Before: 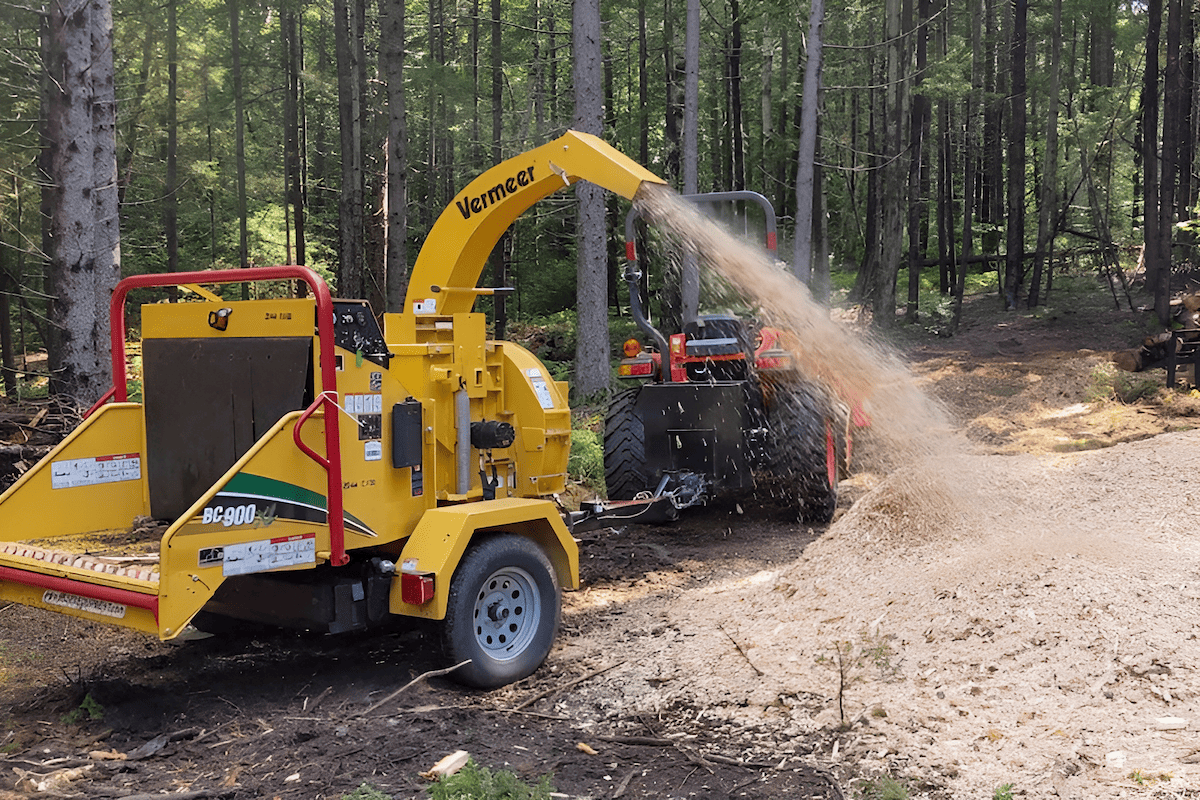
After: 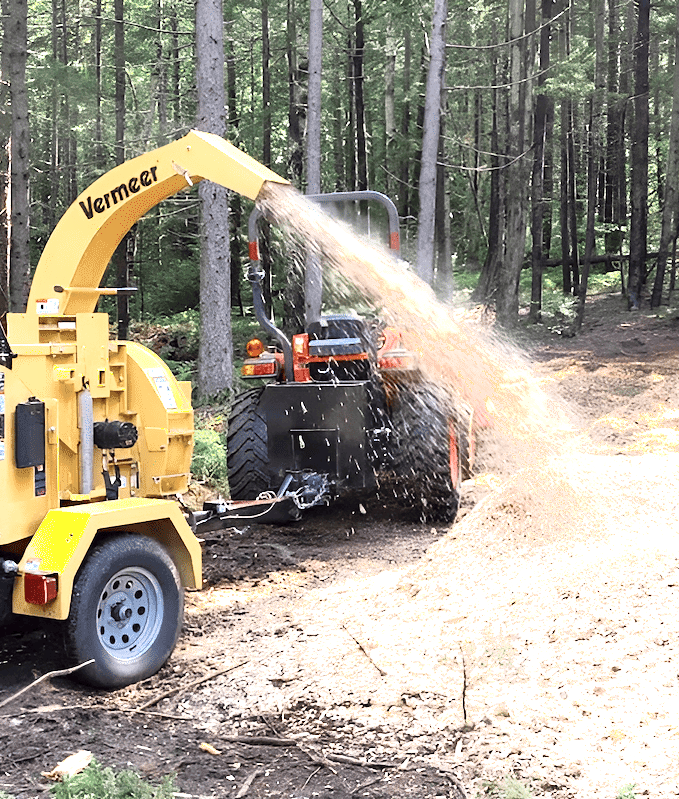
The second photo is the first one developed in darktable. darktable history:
crop: left 31.458%, top 0%, right 11.876%
color zones: curves: ch0 [(0, 0.5) (0.125, 0.4) (0.25, 0.5) (0.375, 0.4) (0.5, 0.4) (0.625, 0.35) (0.75, 0.35) (0.875, 0.5)]; ch1 [(0, 0.35) (0.125, 0.45) (0.25, 0.35) (0.375, 0.35) (0.5, 0.35) (0.625, 0.35) (0.75, 0.45) (0.875, 0.35)]; ch2 [(0, 0.6) (0.125, 0.5) (0.25, 0.5) (0.375, 0.6) (0.5, 0.6) (0.625, 0.5) (0.75, 0.5) (0.875, 0.5)]
exposure: black level correction 0, exposure 1.35 EV, compensate exposure bias true, compensate highlight preservation false
shadows and highlights: shadows -62.32, white point adjustment -5.22, highlights 61.59
